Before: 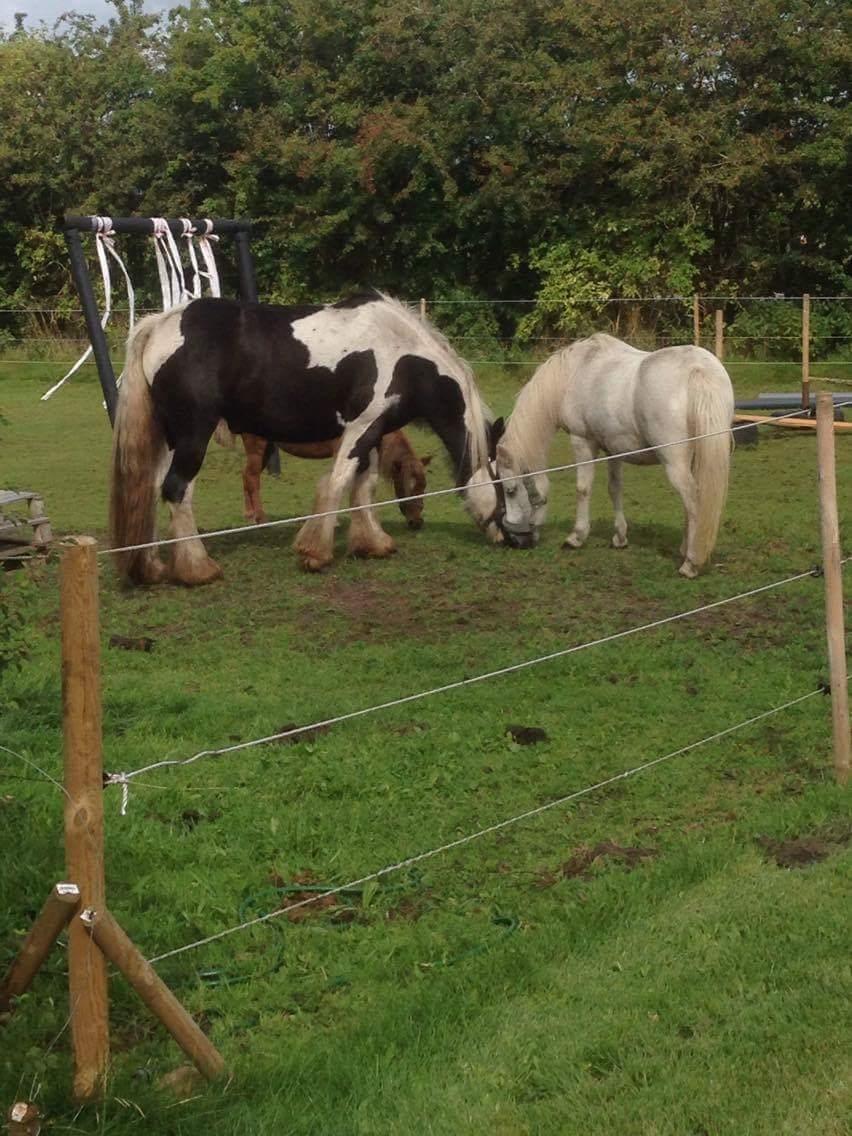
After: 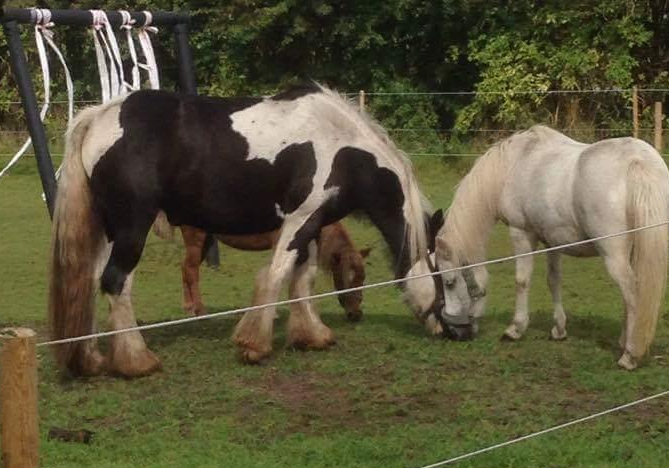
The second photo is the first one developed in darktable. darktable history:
crop: left 7.198%, top 18.386%, right 14.271%, bottom 40.366%
